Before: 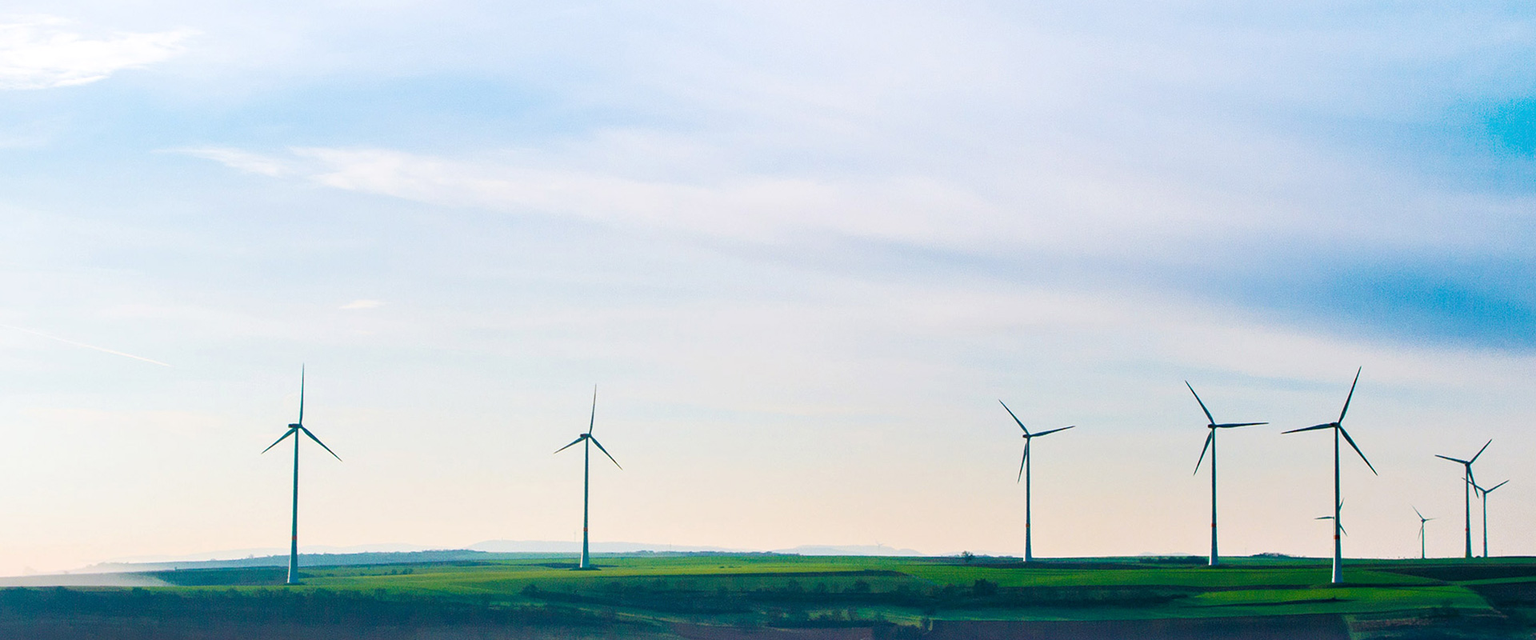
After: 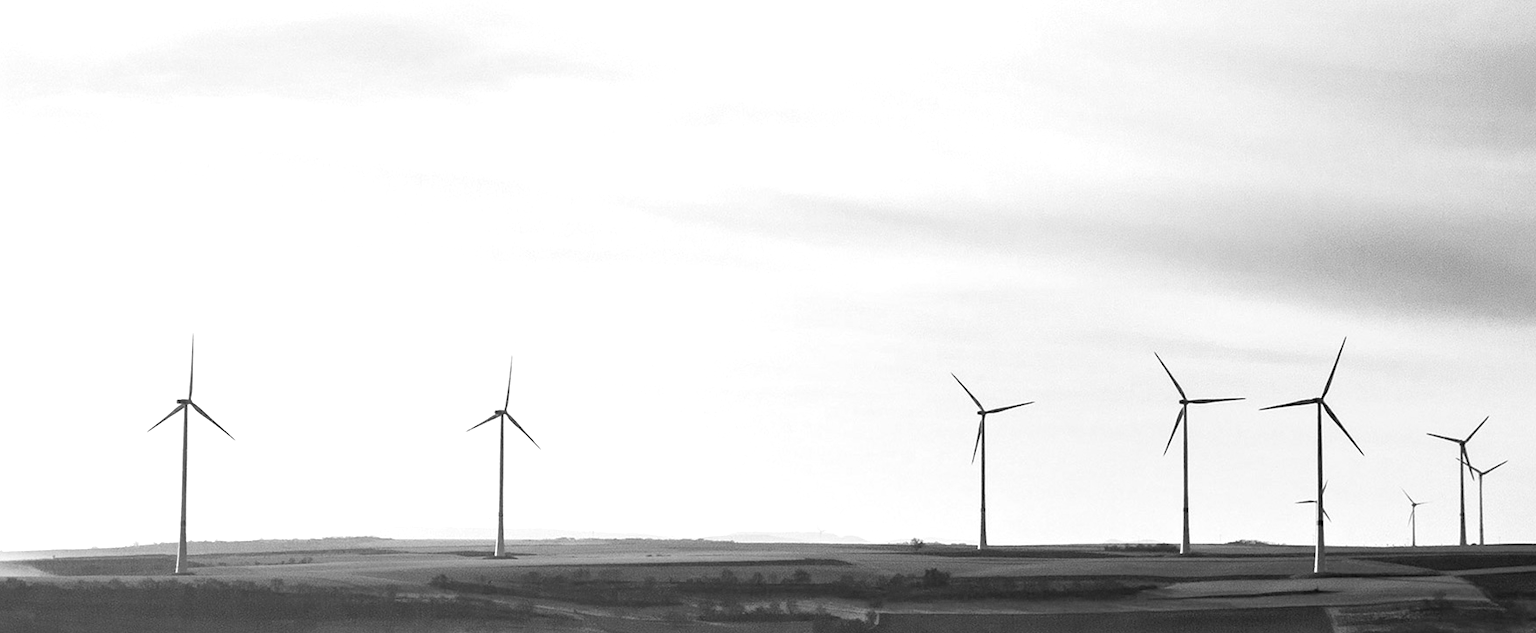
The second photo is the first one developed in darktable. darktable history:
color balance rgb: perceptual saturation grading › global saturation 20%, perceptual saturation grading › highlights -50%, perceptual saturation grading › shadows 30%, perceptual brilliance grading › global brilliance 10%, perceptual brilliance grading › shadows 15%
crop and rotate: left 8.262%, top 9.226%
monochrome: a 2.21, b -1.33, size 2.2
